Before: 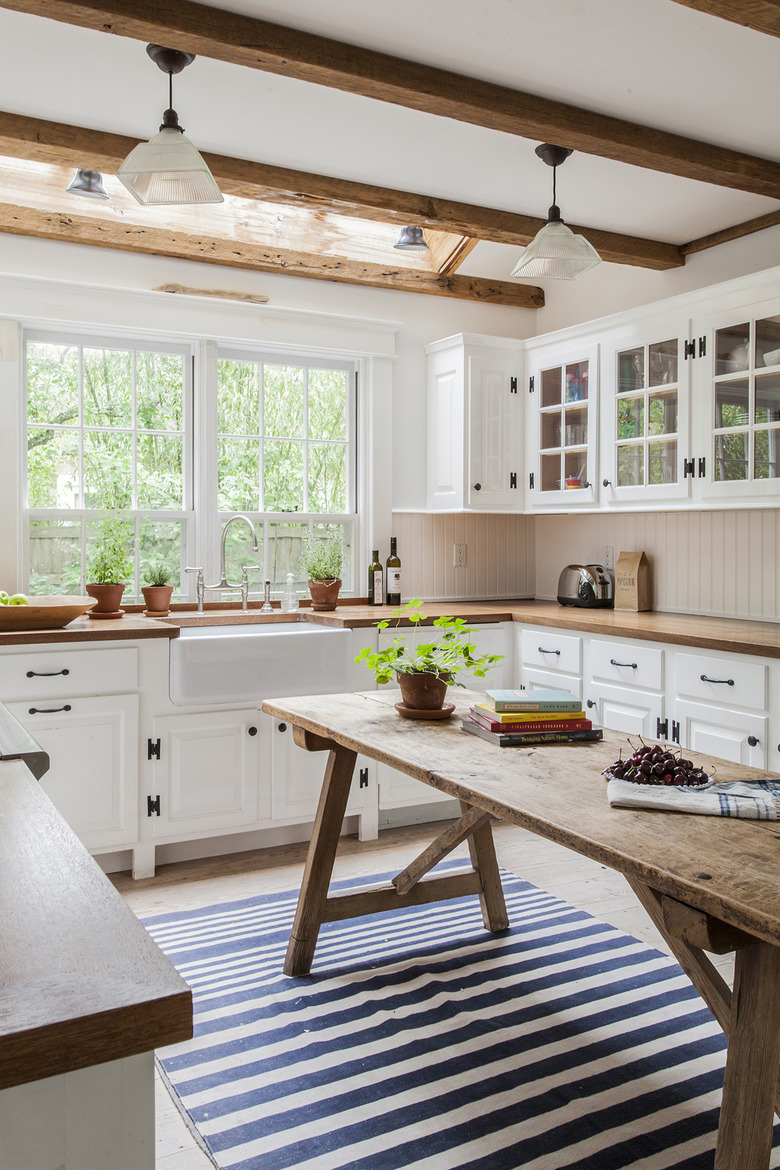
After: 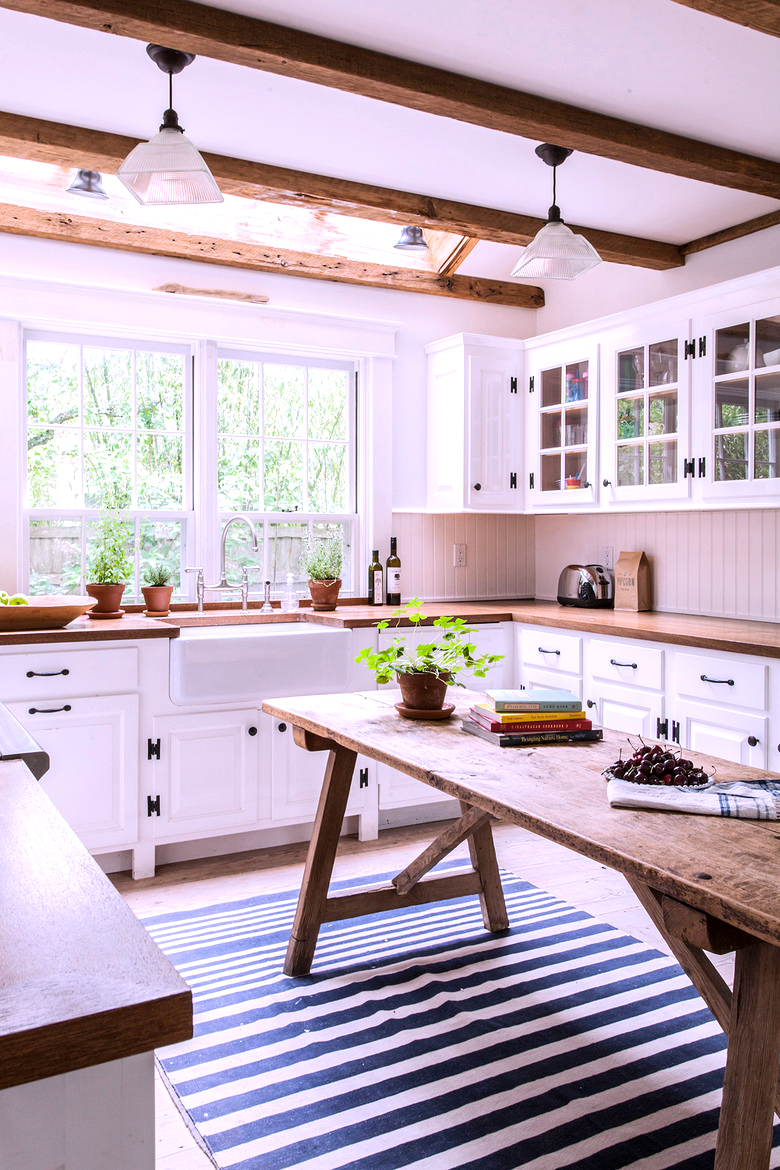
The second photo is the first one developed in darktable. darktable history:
tone equalizer: -8 EV -0.417 EV, -7 EV -0.389 EV, -6 EV -0.333 EV, -5 EV -0.222 EV, -3 EV 0.222 EV, -2 EV 0.333 EV, -1 EV 0.389 EV, +0 EV 0.417 EV, edges refinement/feathering 500, mask exposure compensation -1.57 EV, preserve details no
white balance: red 1.042, blue 1.17
